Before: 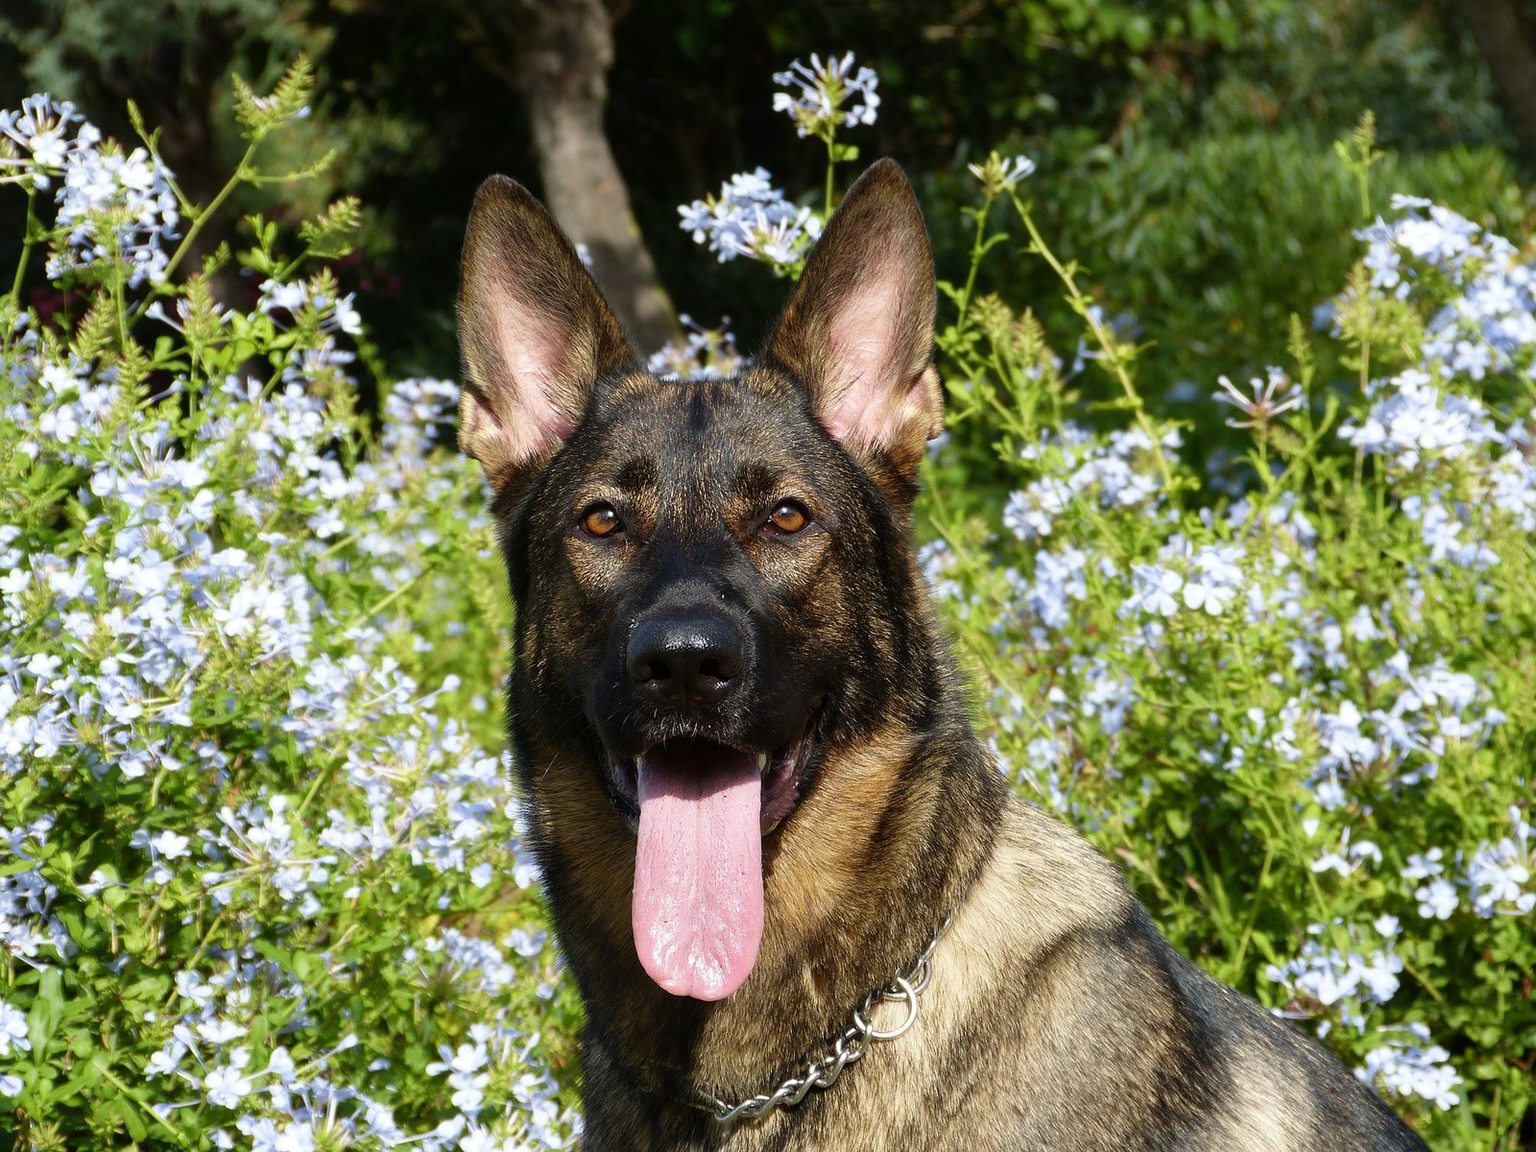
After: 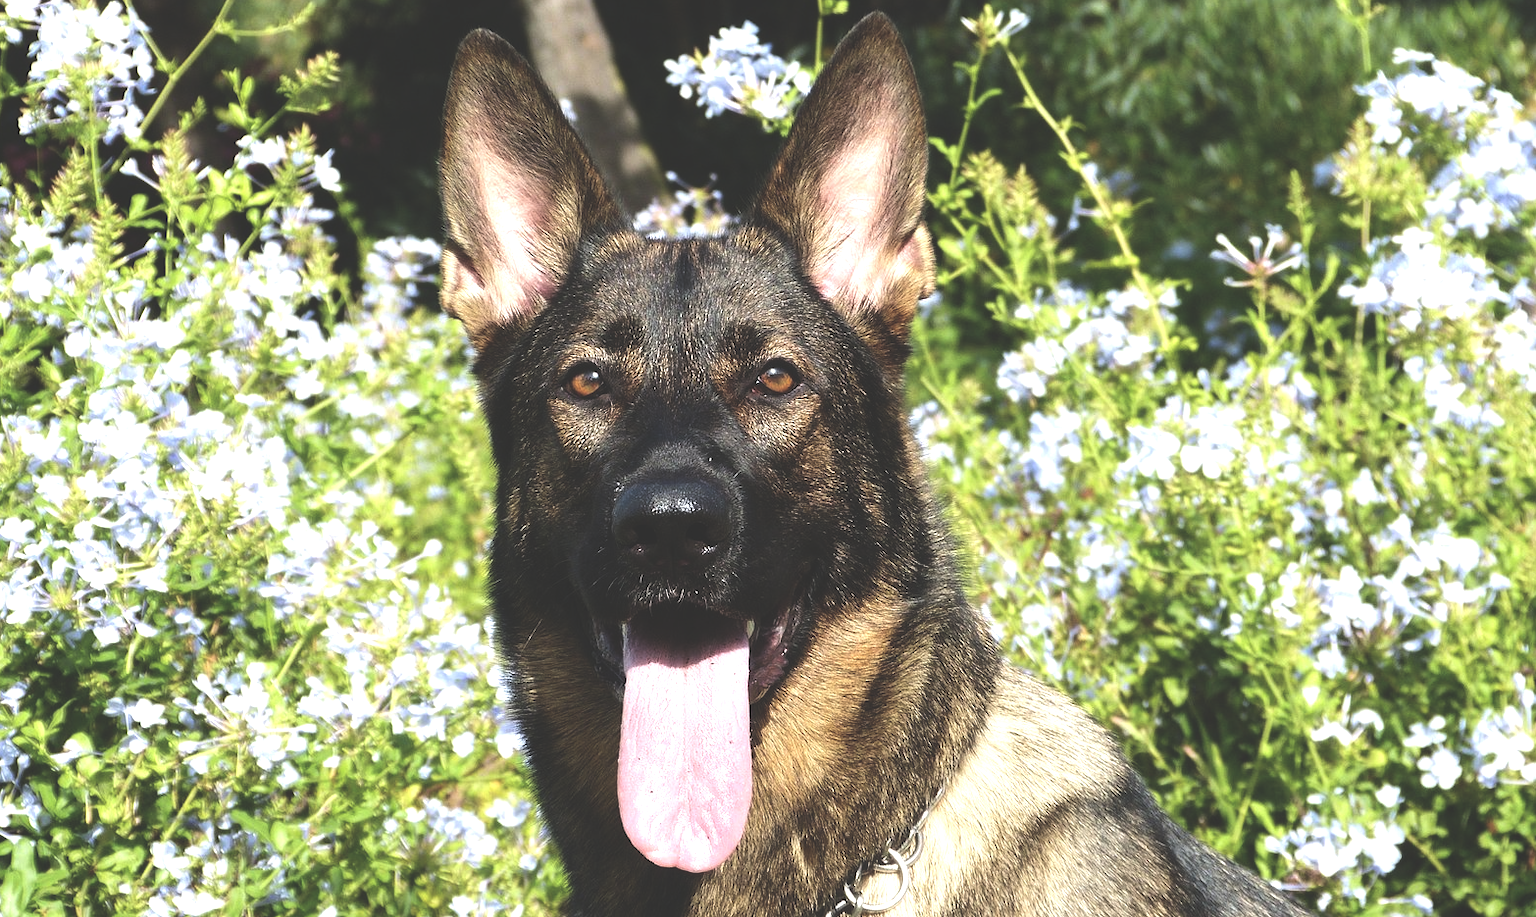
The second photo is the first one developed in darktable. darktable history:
crop and rotate: left 1.814%, top 12.818%, right 0.25%, bottom 9.225%
tone equalizer: -8 EV -0.75 EV, -7 EV -0.7 EV, -6 EV -0.6 EV, -5 EV -0.4 EV, -3 EV 0.4 EV, -2 EV 0.6 EV, -1 EV 0.7 EV, +0 EV 0.75 EV, edges refinement/feathering 500, mask exposure compensation -1.57 EV, preserve details no
exposure: black level correction -0.041, exposure 0.064 EV, compensate highlight preservation false
